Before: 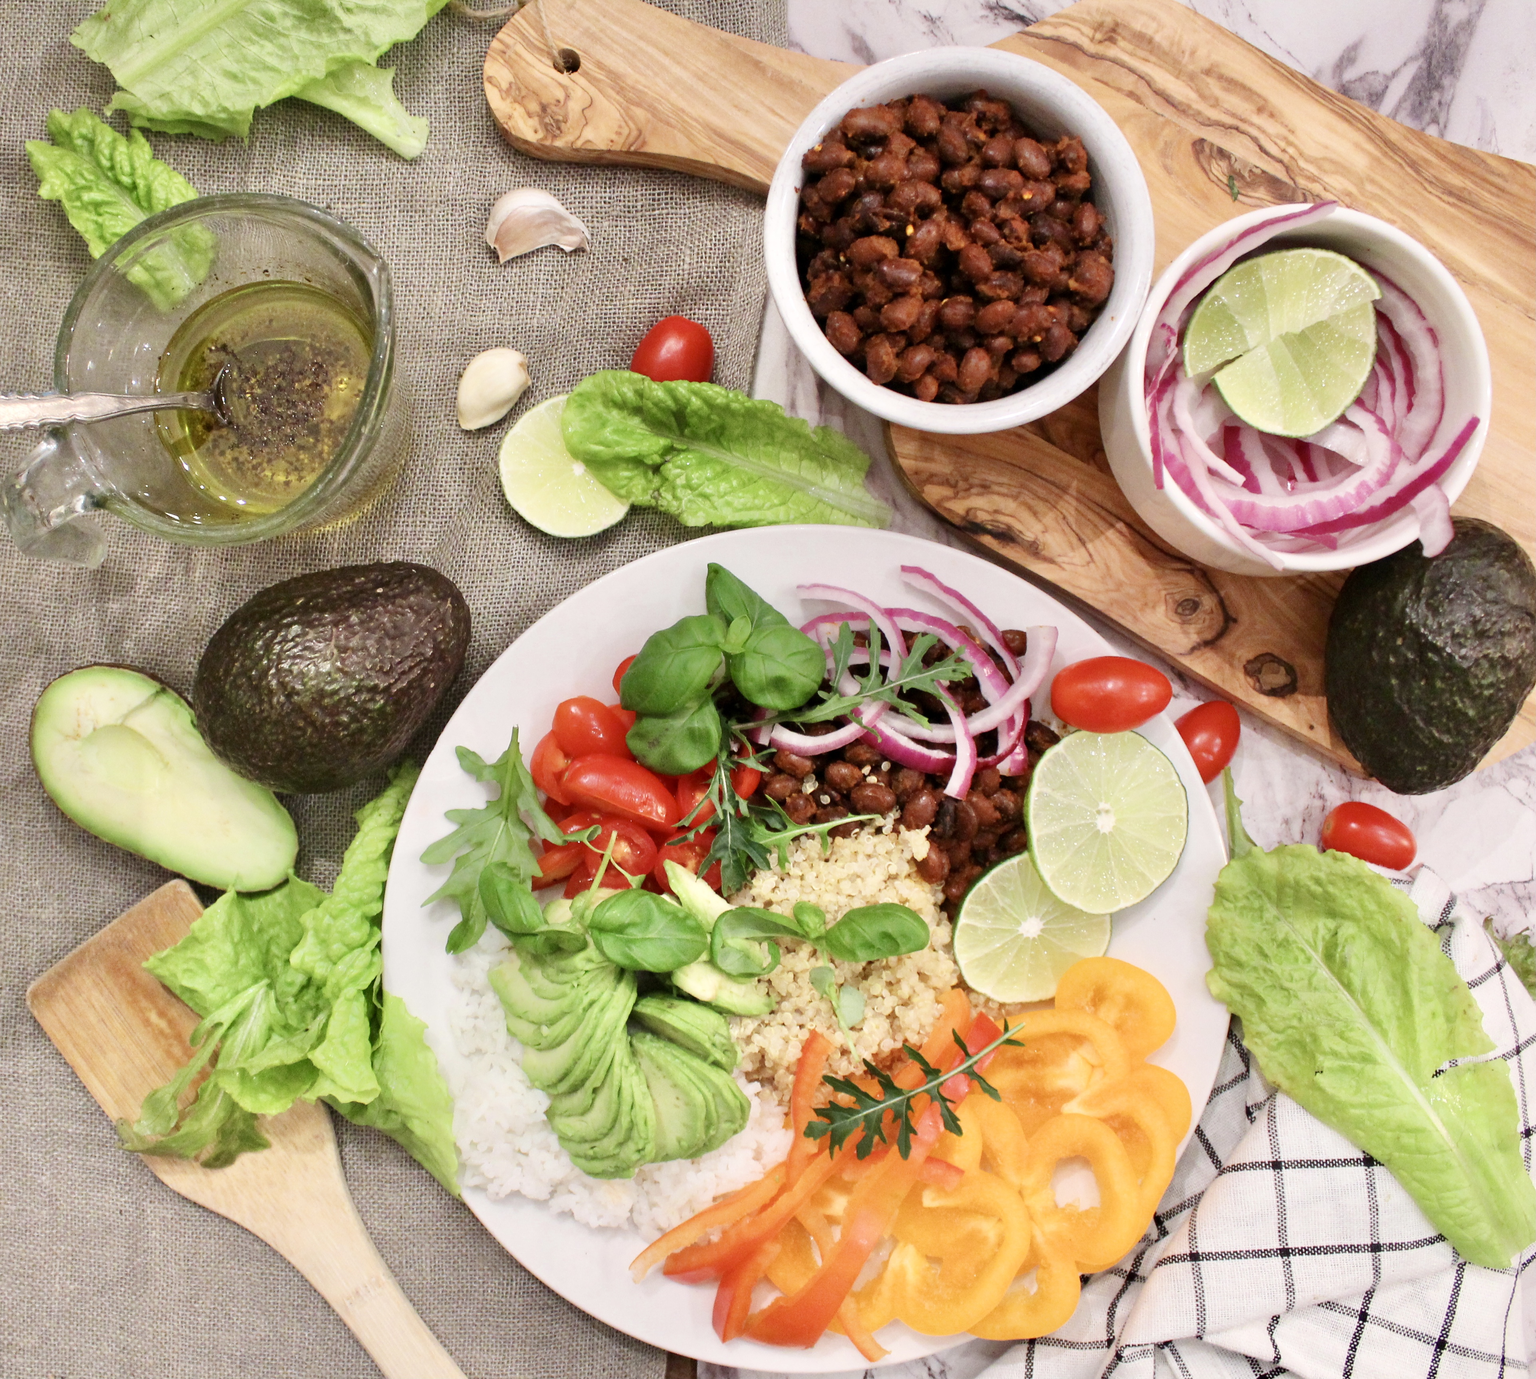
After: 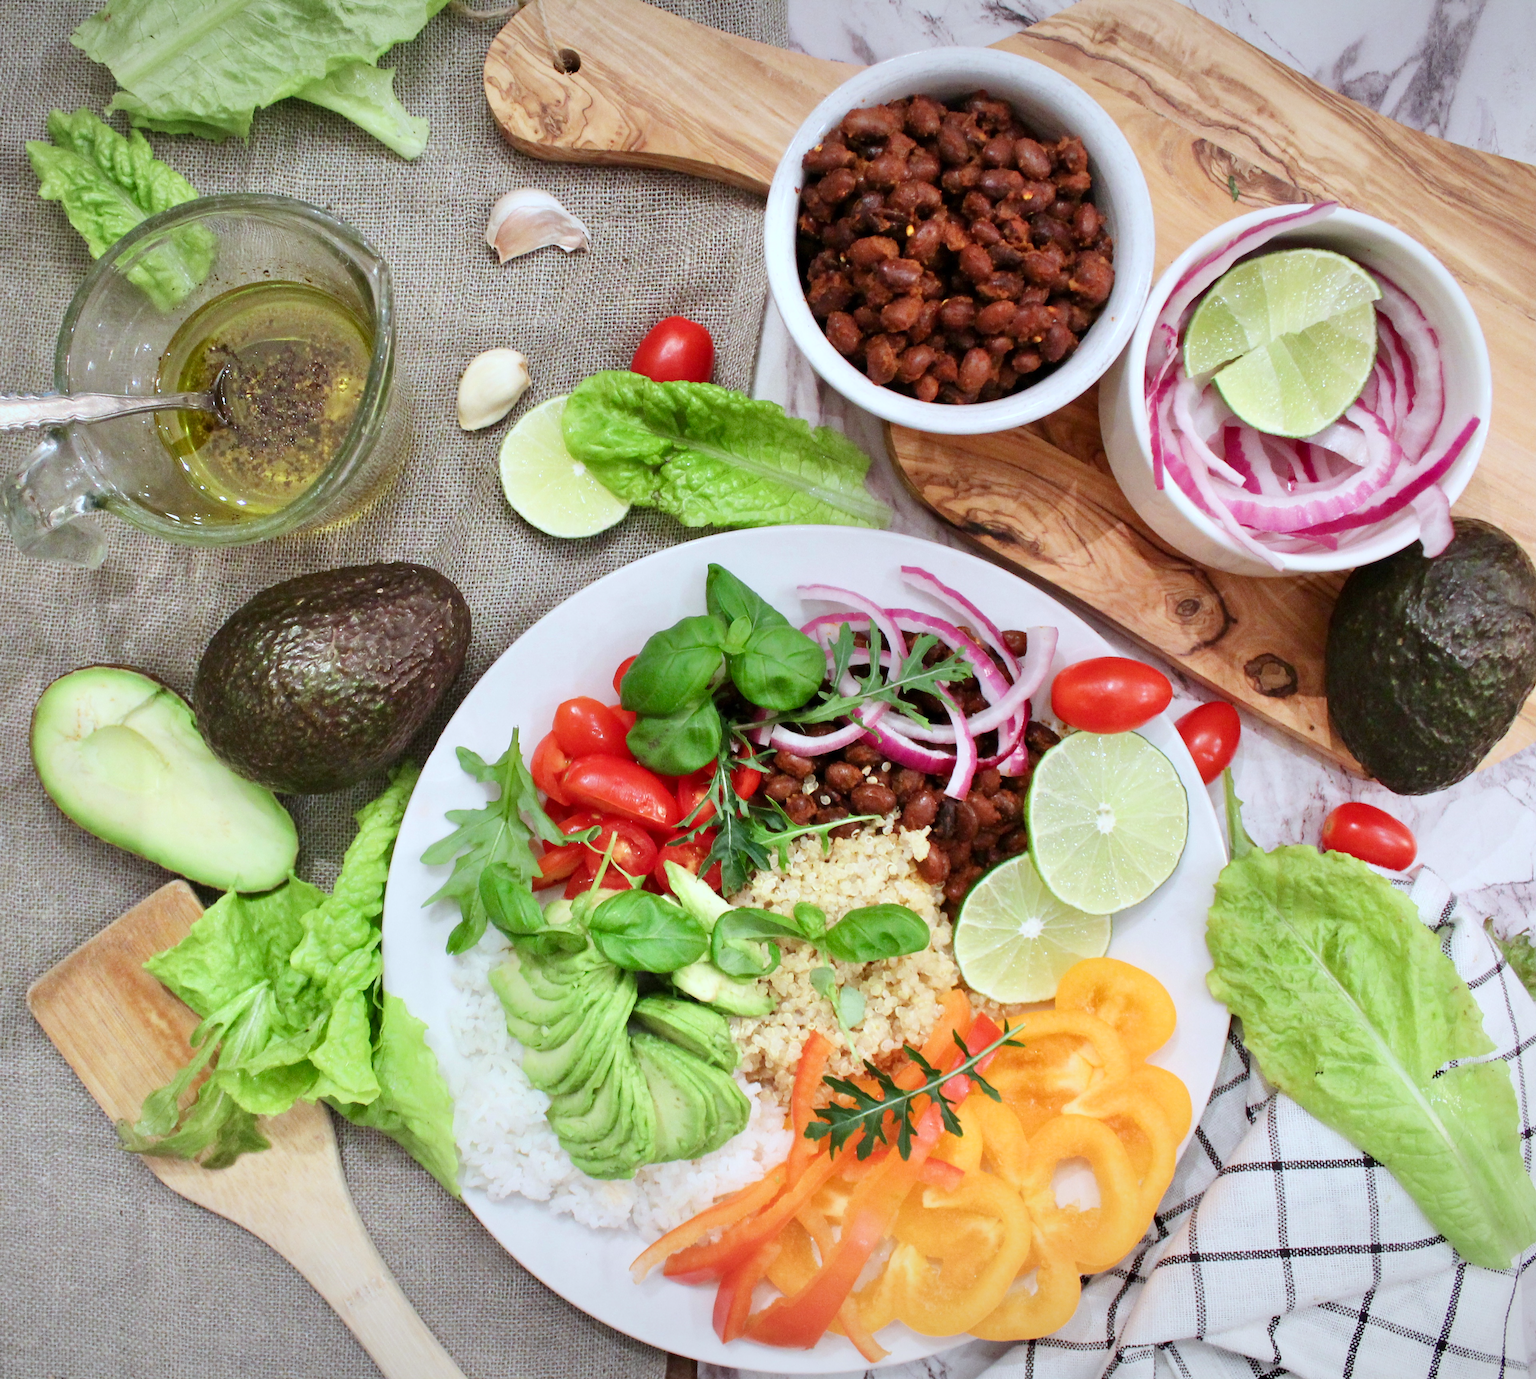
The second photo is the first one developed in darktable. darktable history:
vignetting: fall-off start 97.47%, fall-off radius 100.46%, brightness -0.411, saturation -0.306, width/height ratio 1.372, unbound false
color calibration: output R [1.003, 0.027, -0.041, 0], output G [-0.018, 1.043, -0.038, 0], output B [0.071, -0.086, 1.017, 0], illuminant Planckian (black body), x 0.368, y 0.36, temperature 4276.04 K
